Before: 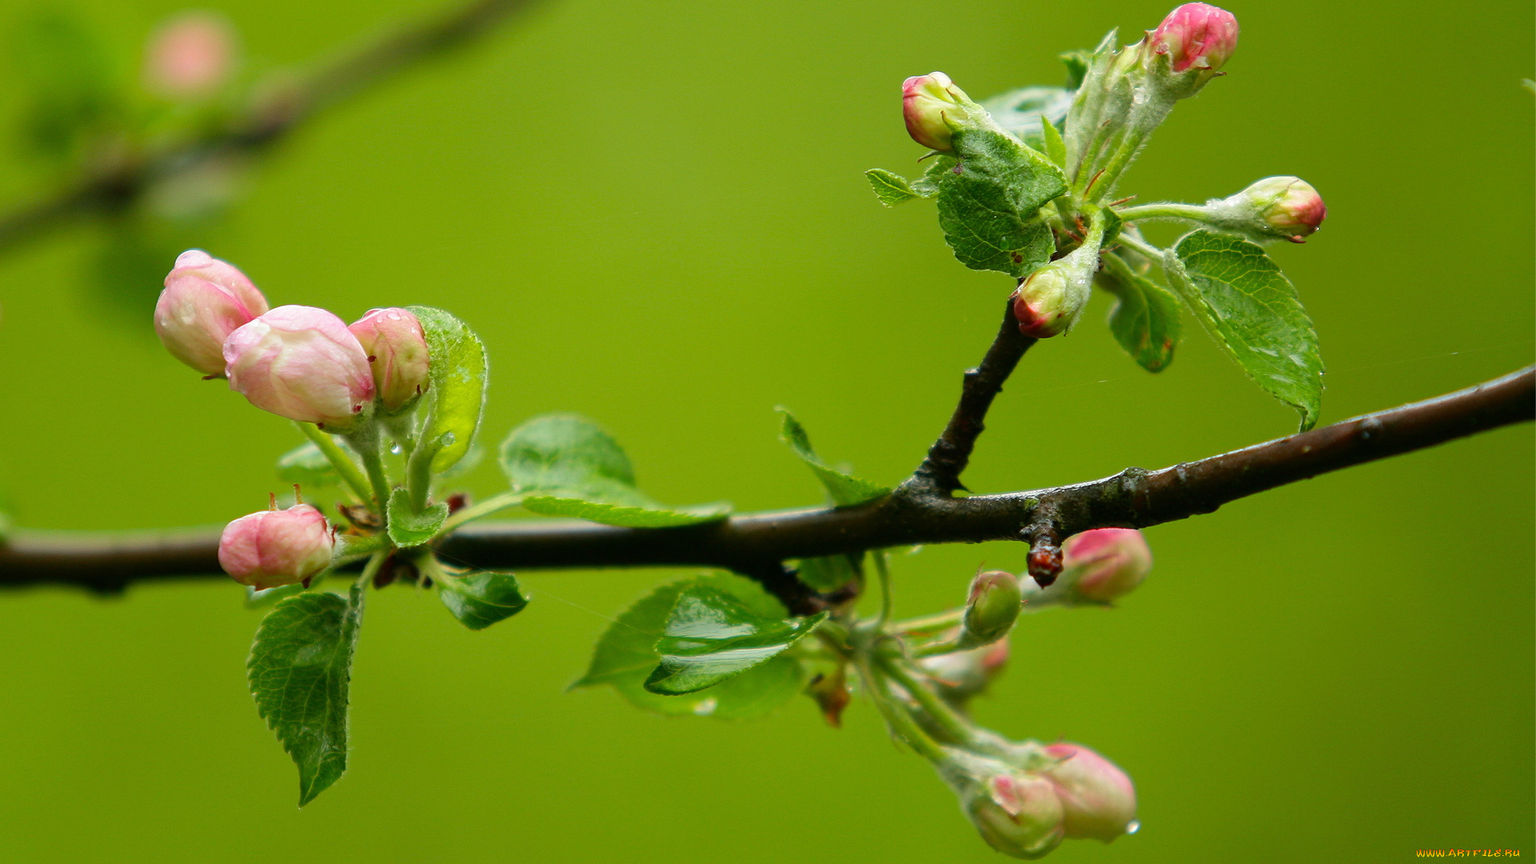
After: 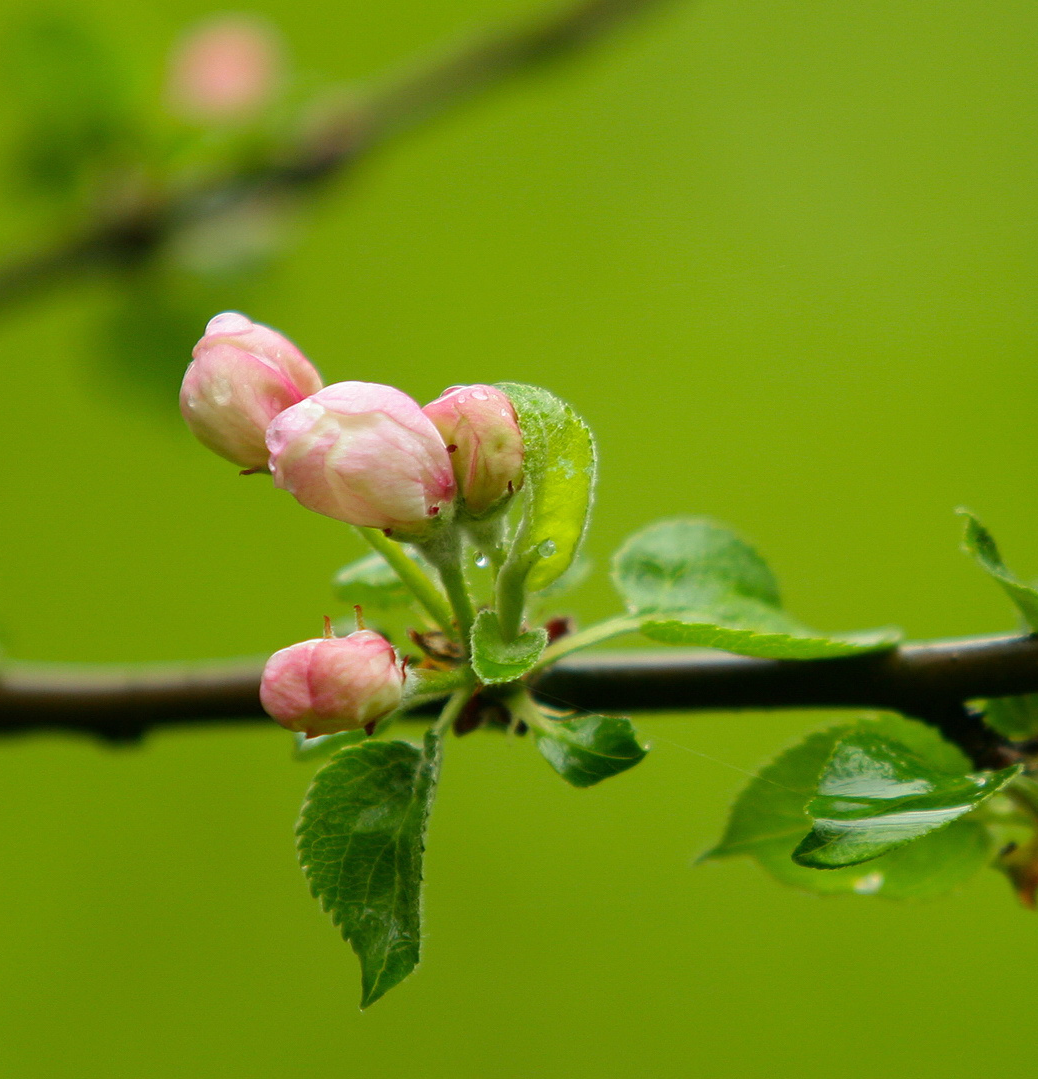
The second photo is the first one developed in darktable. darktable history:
crop: left 0.683%, right 45.222%, bottom 0.082%
